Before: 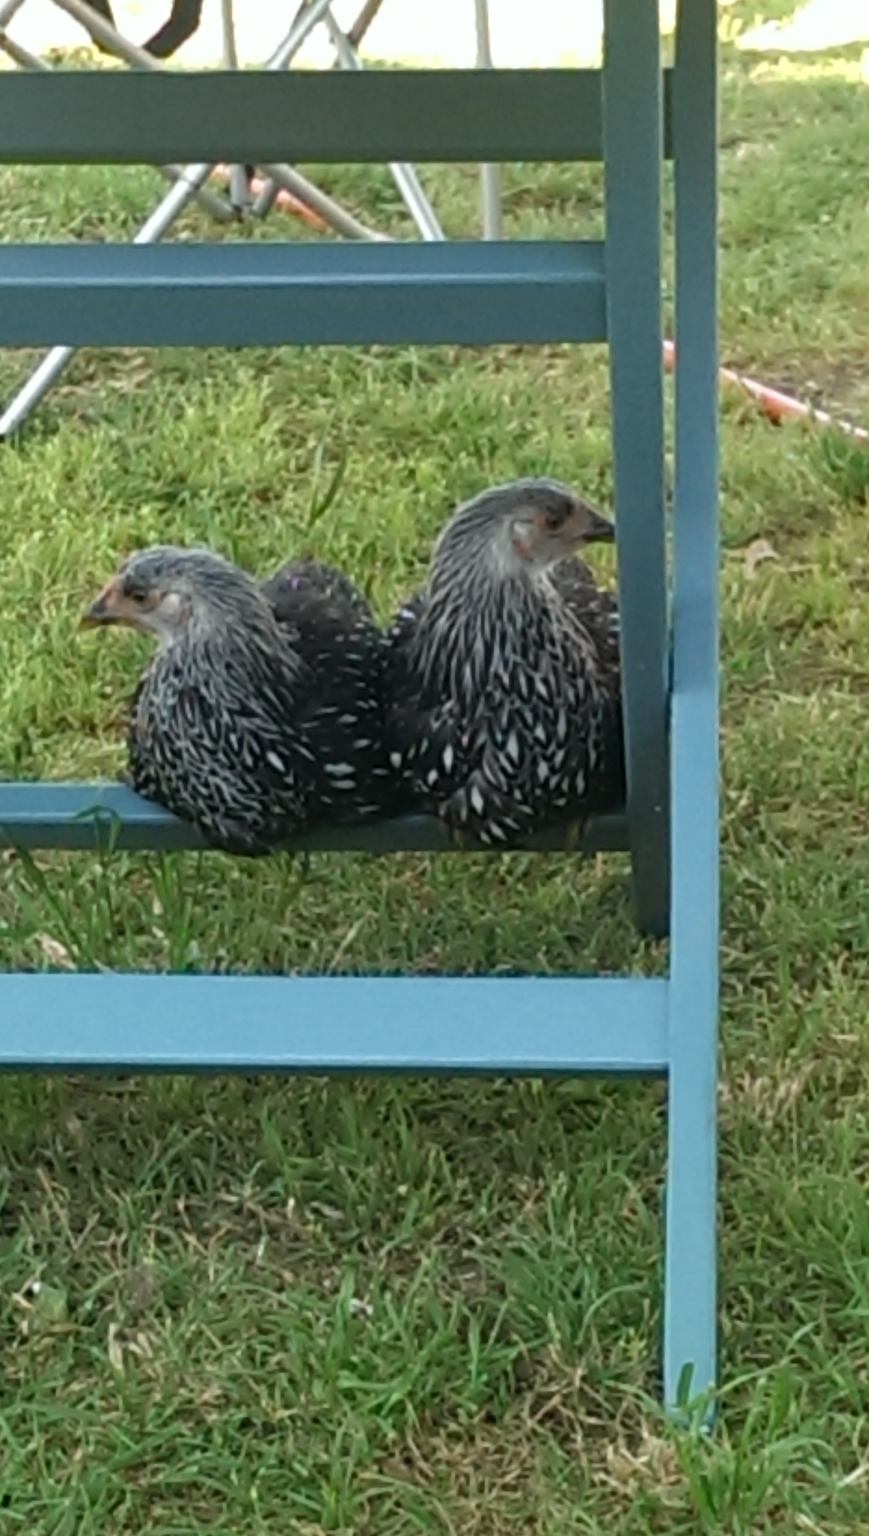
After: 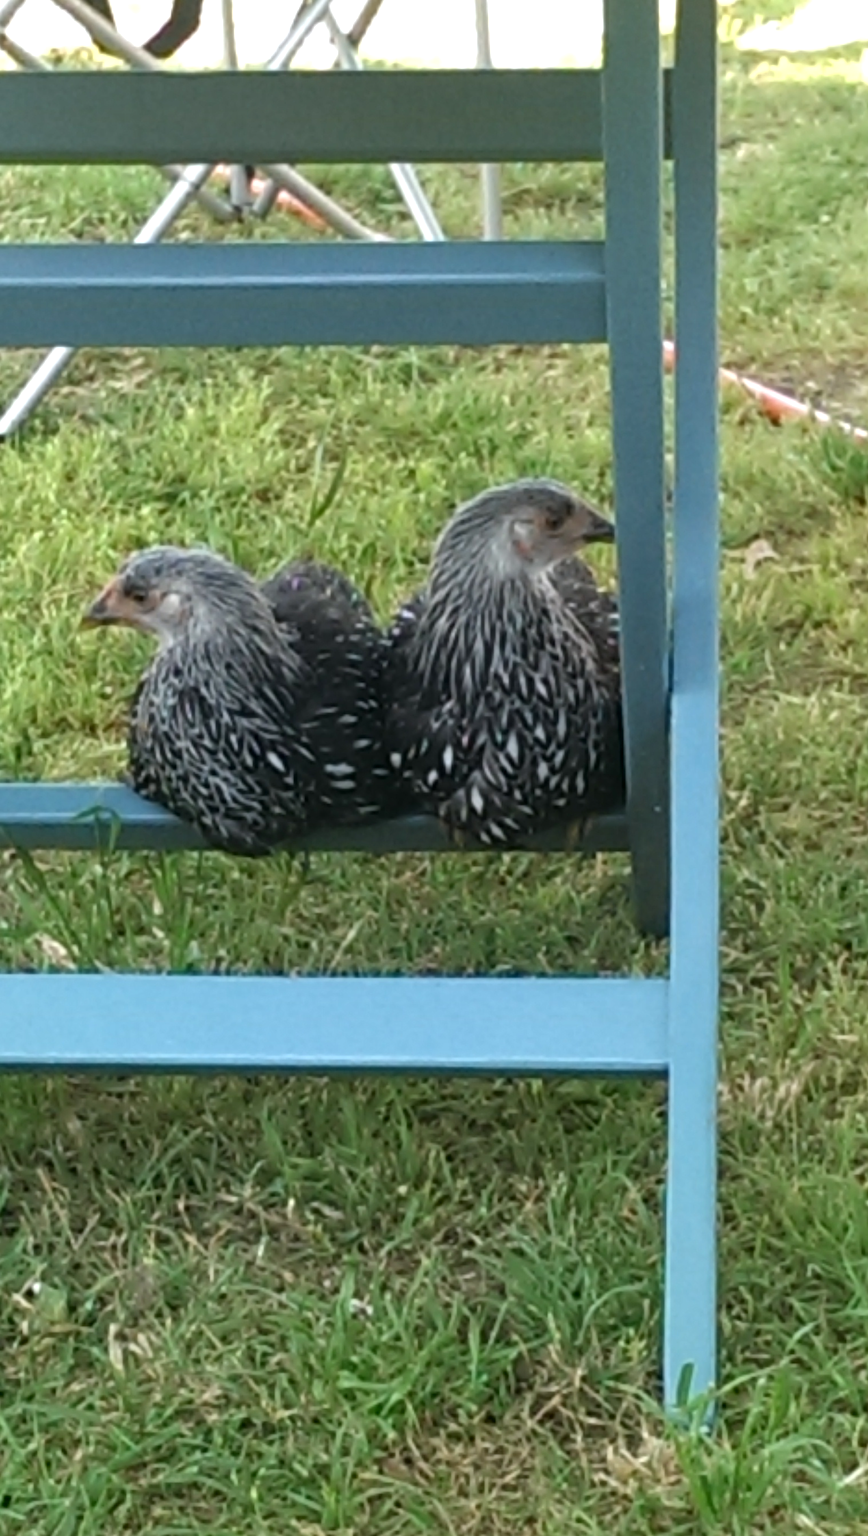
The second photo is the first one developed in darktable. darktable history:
white balance: red 1.004, blue 1.024
exposure: exposure 0.3 EV, compensate highlight preservation false
